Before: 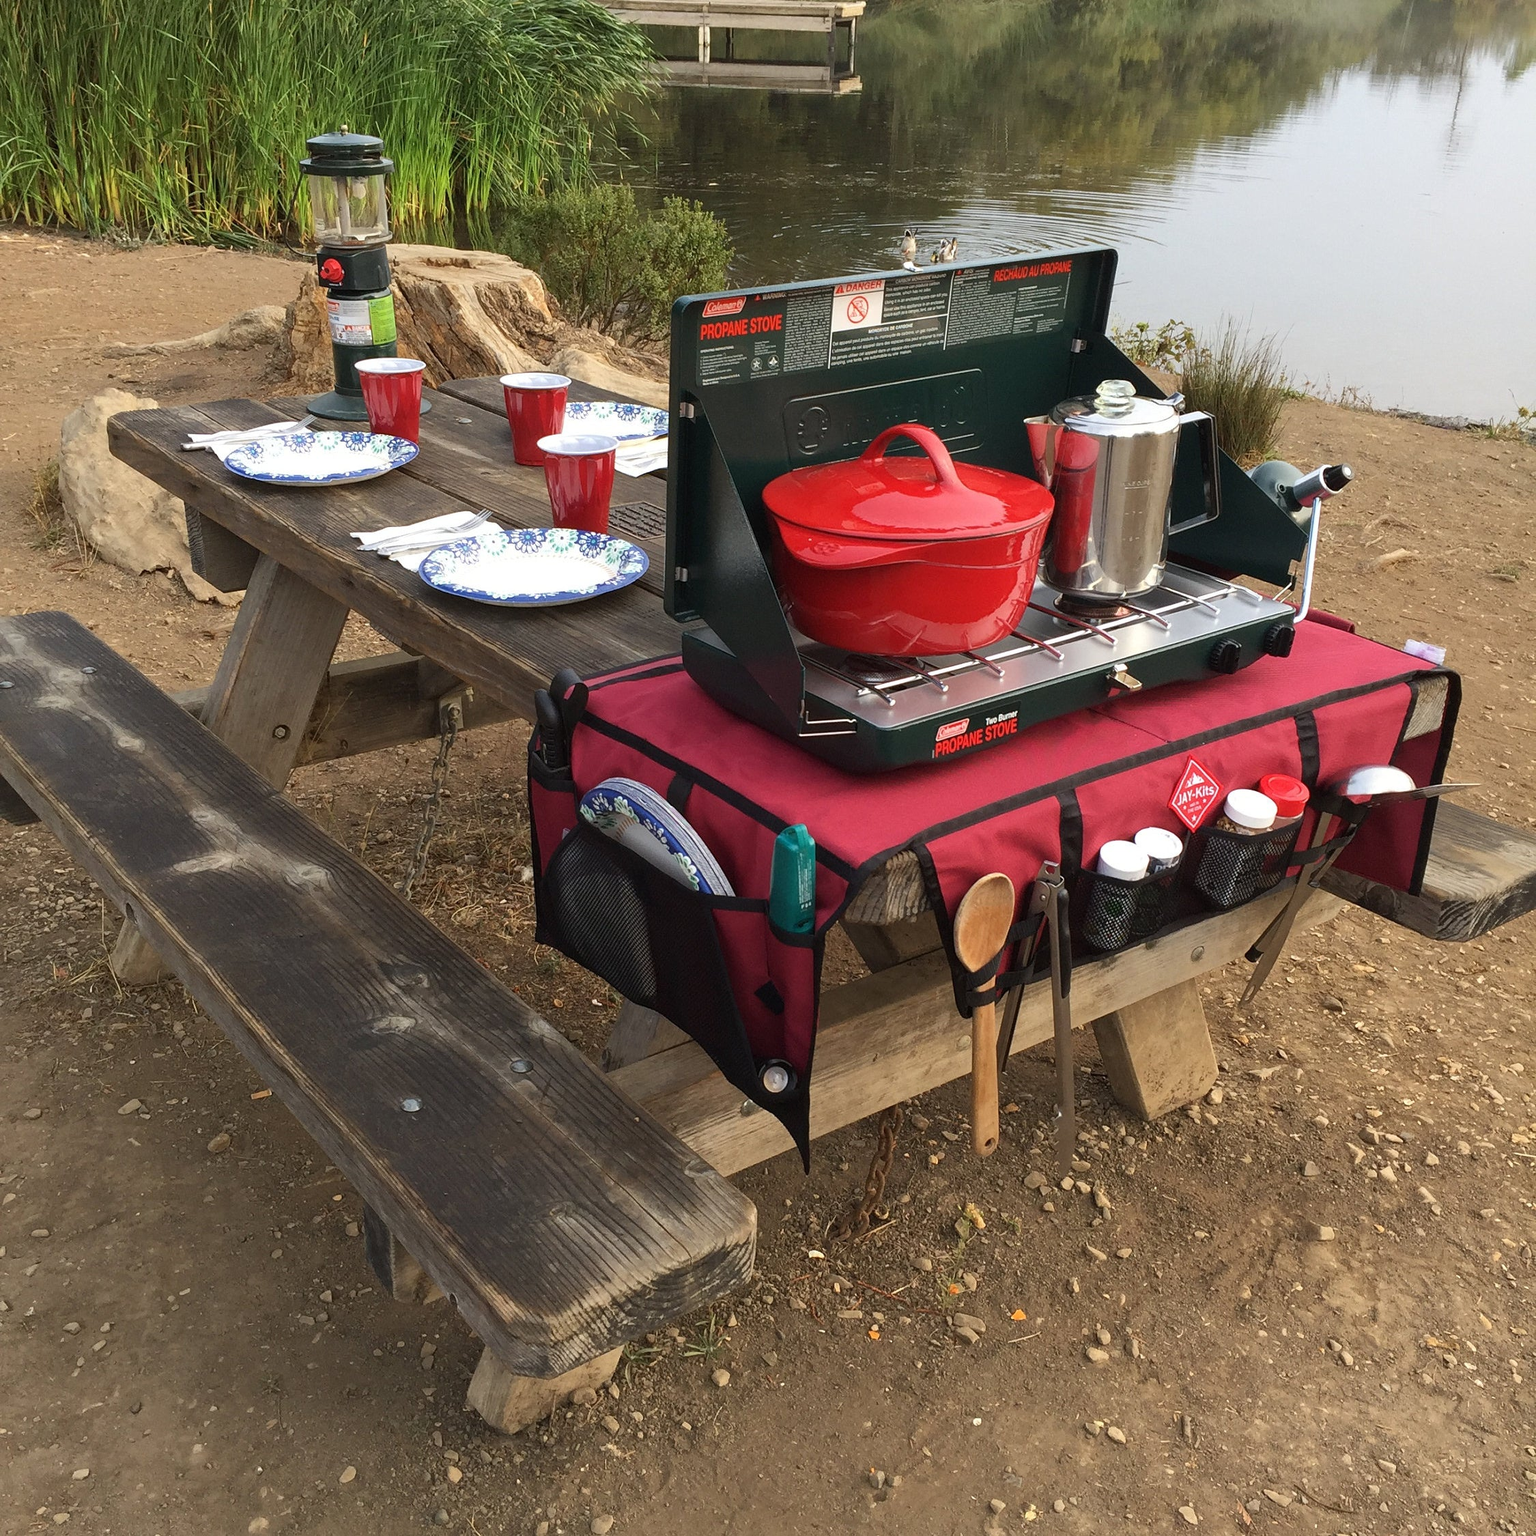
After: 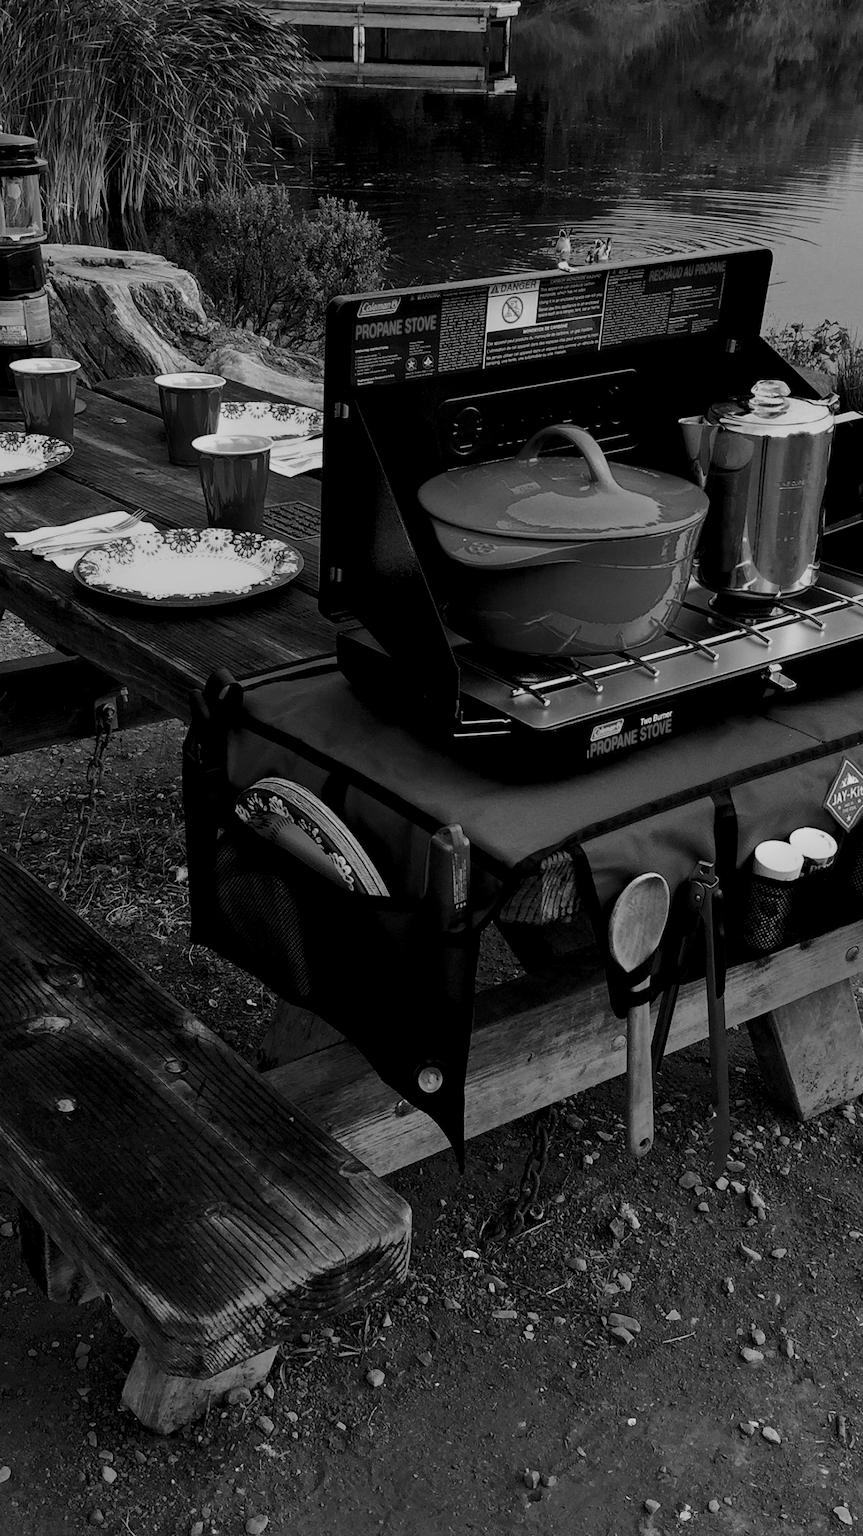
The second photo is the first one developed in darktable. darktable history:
monochrome: a 79.32, b 81.83, size 1.1
levels: levels [0.116, 0.574, 1]
contrast brightness saturation: contrast 0.07, brightness -0.13, saturation 0.06
haze removal: compatibility mode true, adaptive false
rotate and perspective: crop left 0, crop top 0
crop and rotate: left 22.516%, right 21.234%
shadows and highlights: shadows 37.27, highlights -28.18, soften with gaussian
